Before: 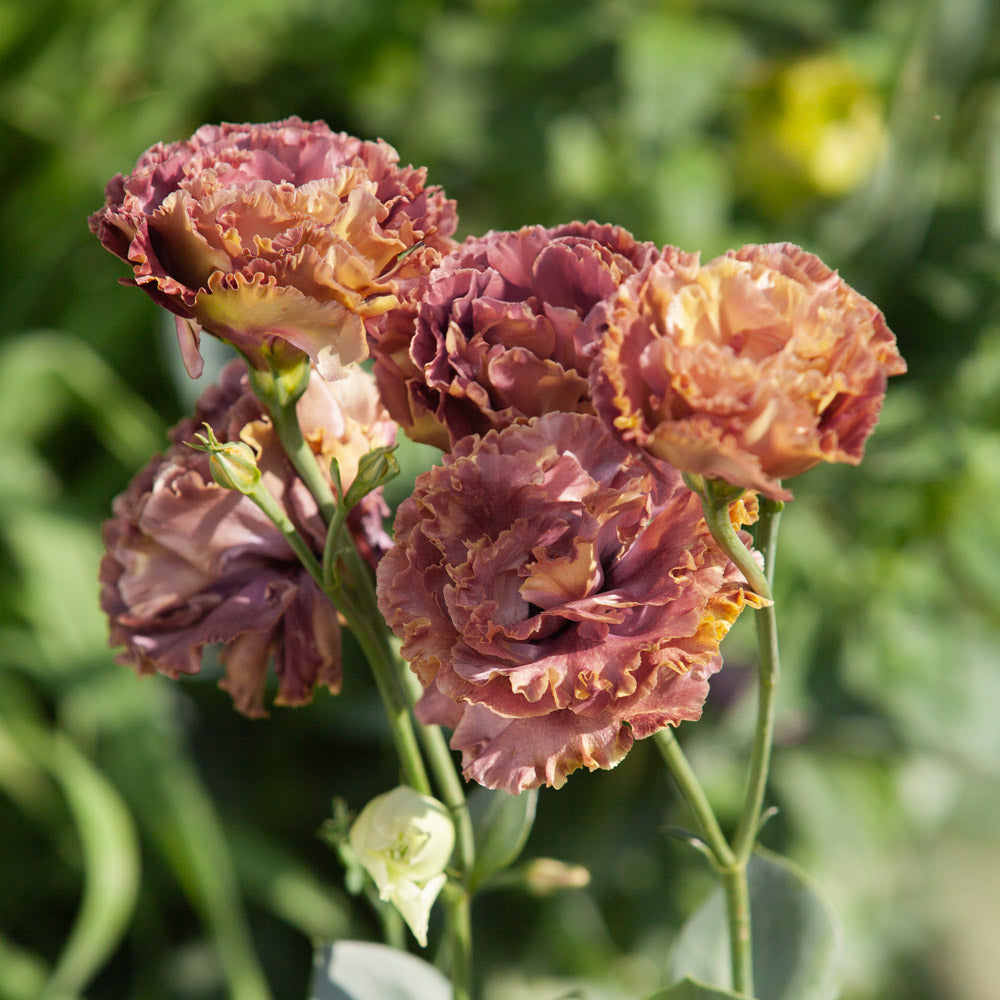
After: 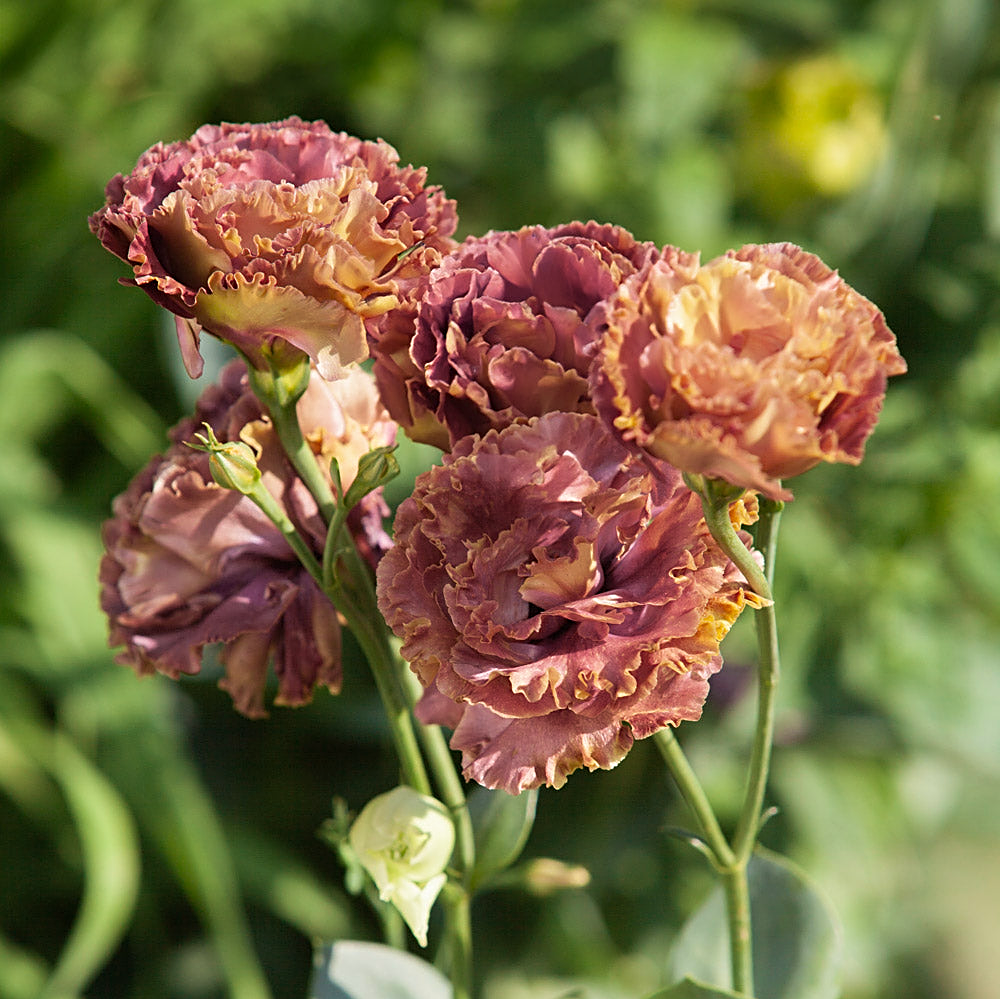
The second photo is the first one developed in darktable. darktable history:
sharpen: on, module defaults
crop: bottom 0.076%
velvia: on, module defaults
